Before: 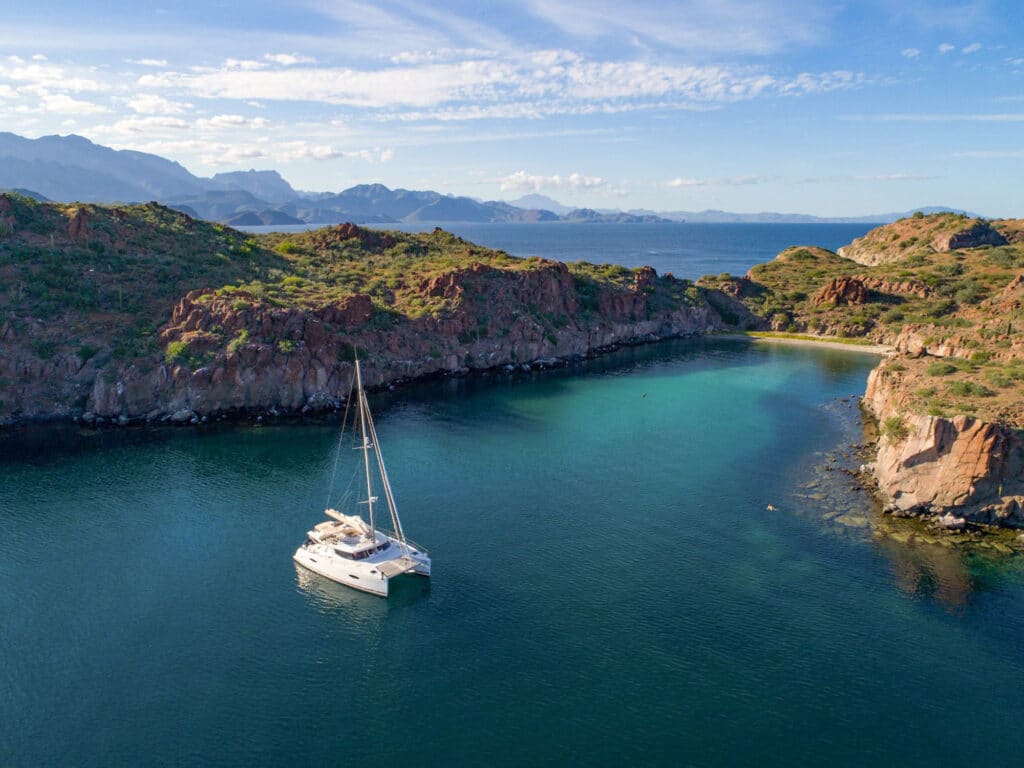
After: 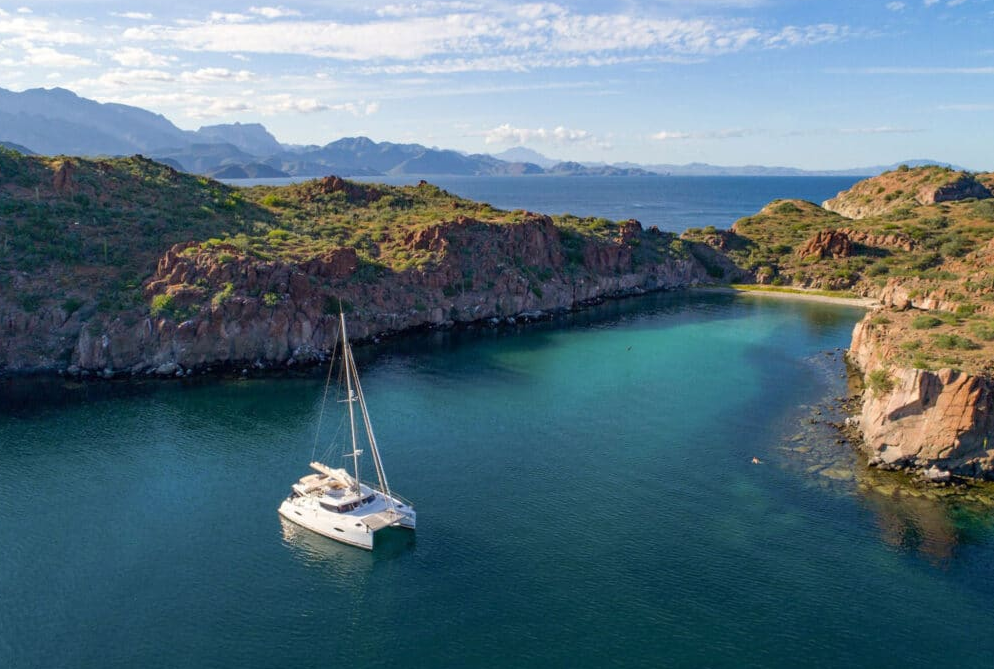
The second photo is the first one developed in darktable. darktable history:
crop: left 1.507%, top 6.147%, right 1.379%, bottom 6.637%
